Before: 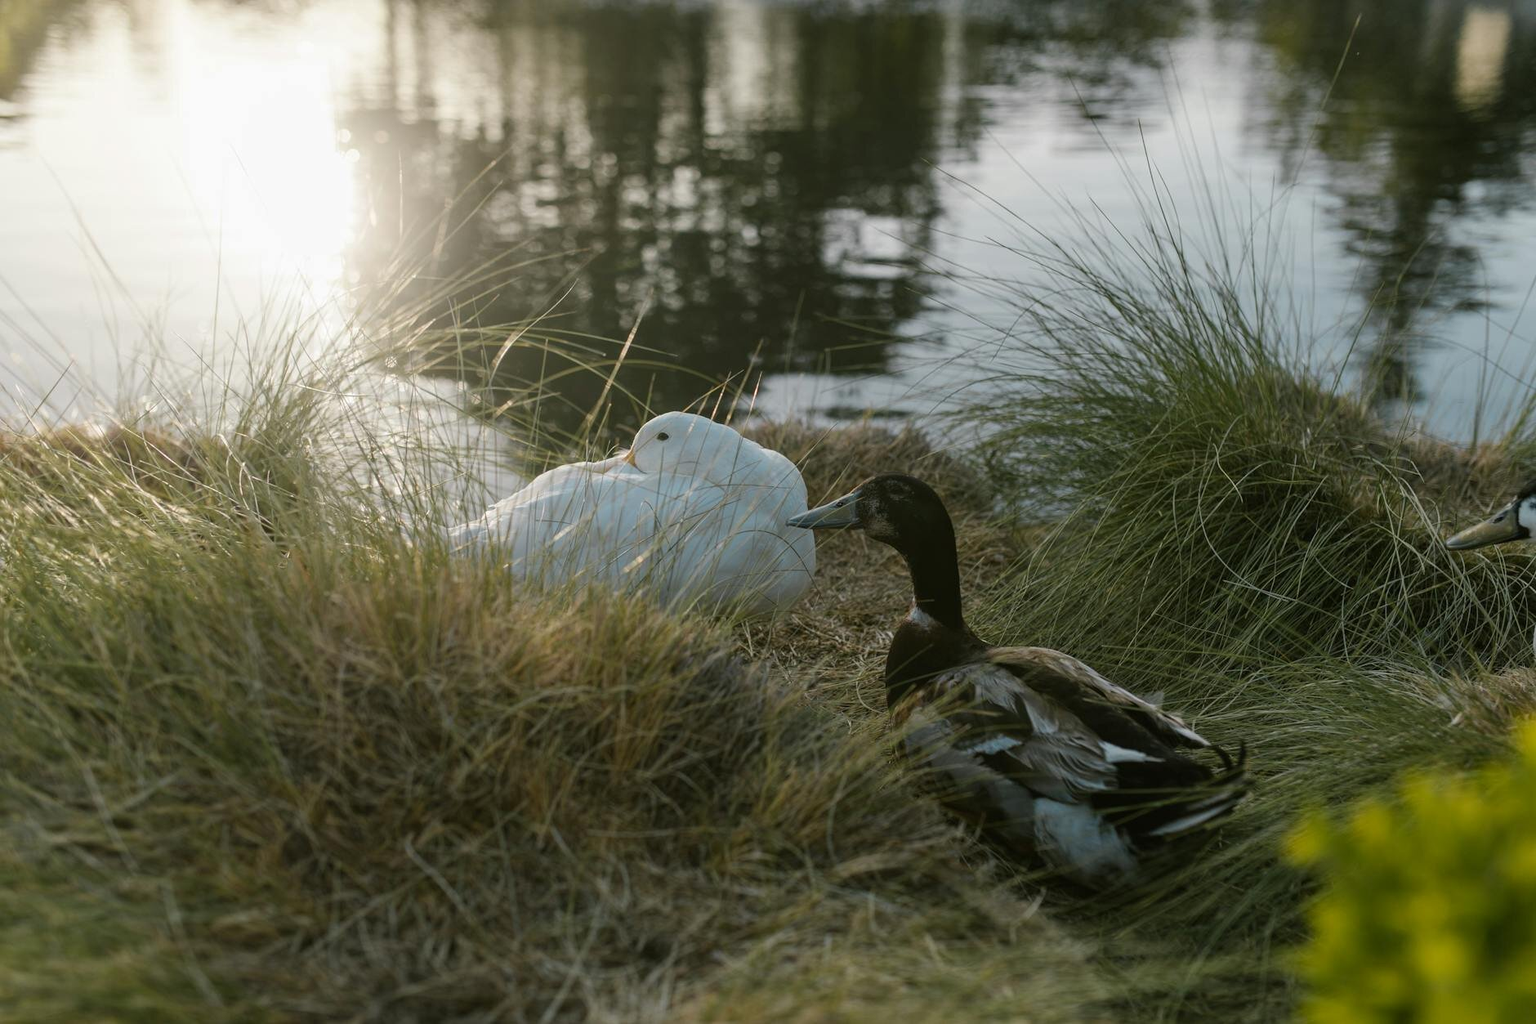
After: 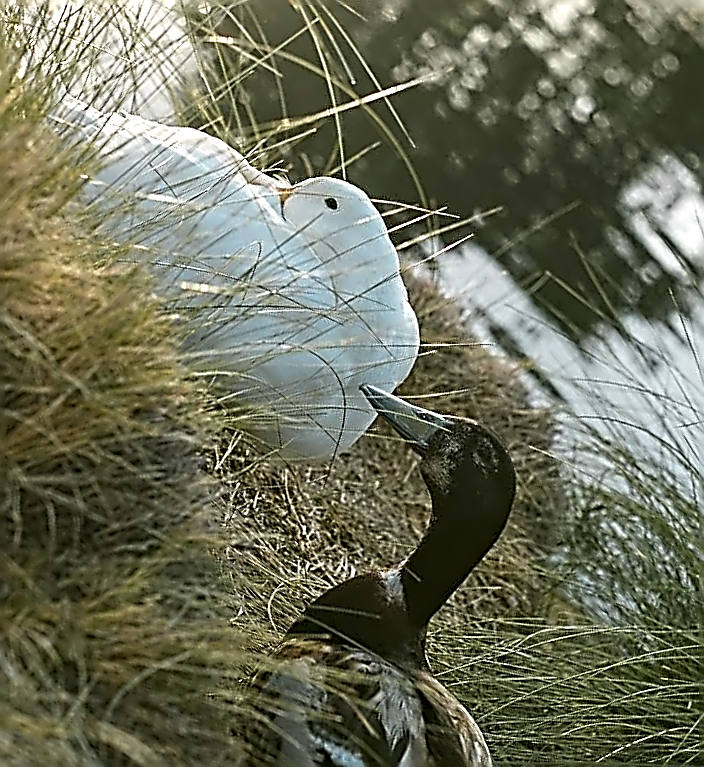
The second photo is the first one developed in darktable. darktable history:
exposure: exposure 0.739 EV, compensate highlight preservation false
sharpen: amount 1.995
contrast equalizer: octaves 7, y [[0.5, 0.542, 0.583, 0.625, 0.667, 0.708], [0.5 ×6], [0.5 ×6], [0, 0.033, 0.067, 0.1, 0.133, 0.167], [0, 0.05, 0.1, 0.15, 0.2, 0.25]], mix 0.581
crop and rotate: angle -45.7°, top 16.291%, right 0.839%, bottom 11.679%
